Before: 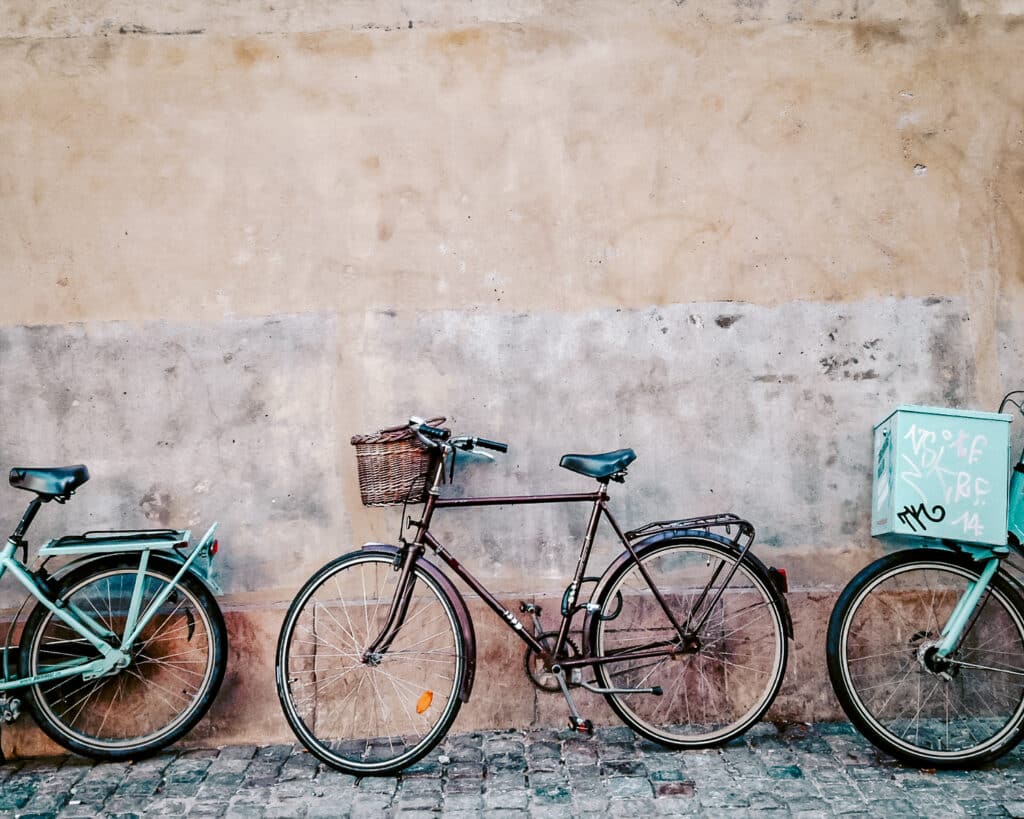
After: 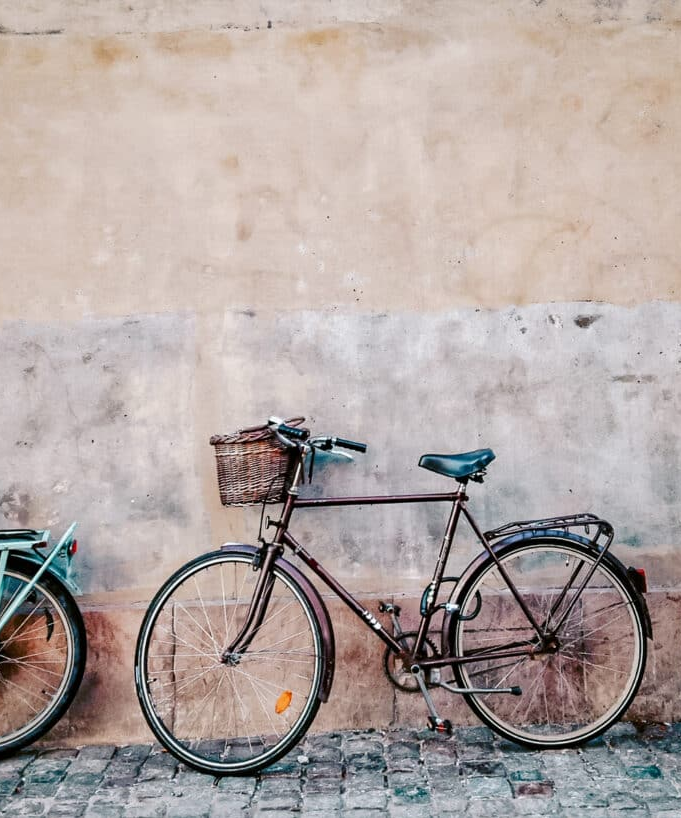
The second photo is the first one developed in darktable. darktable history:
crop and rotate: left 13.832%, right 19.622%
